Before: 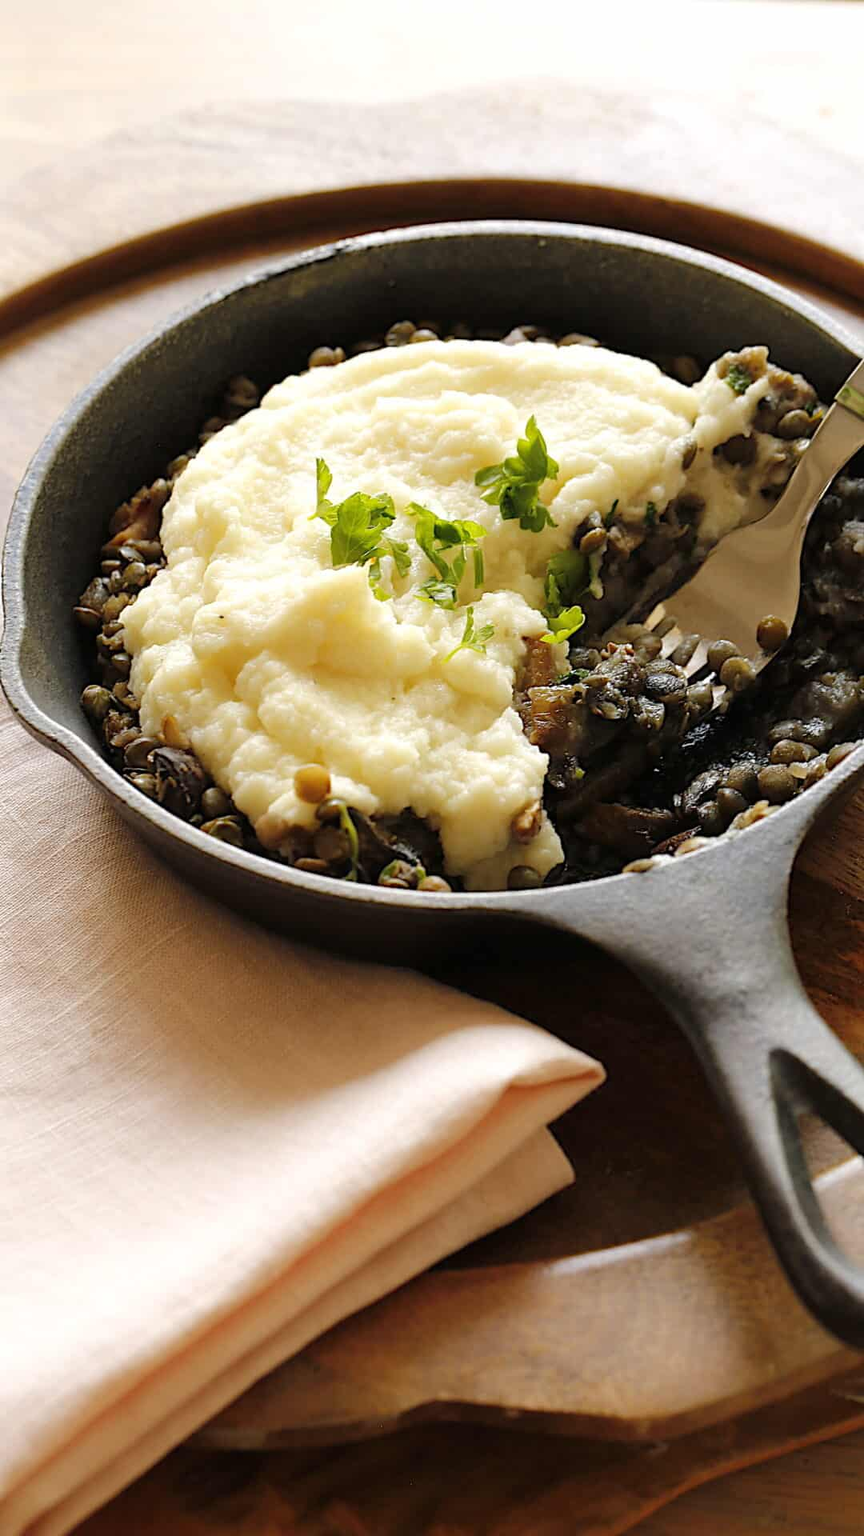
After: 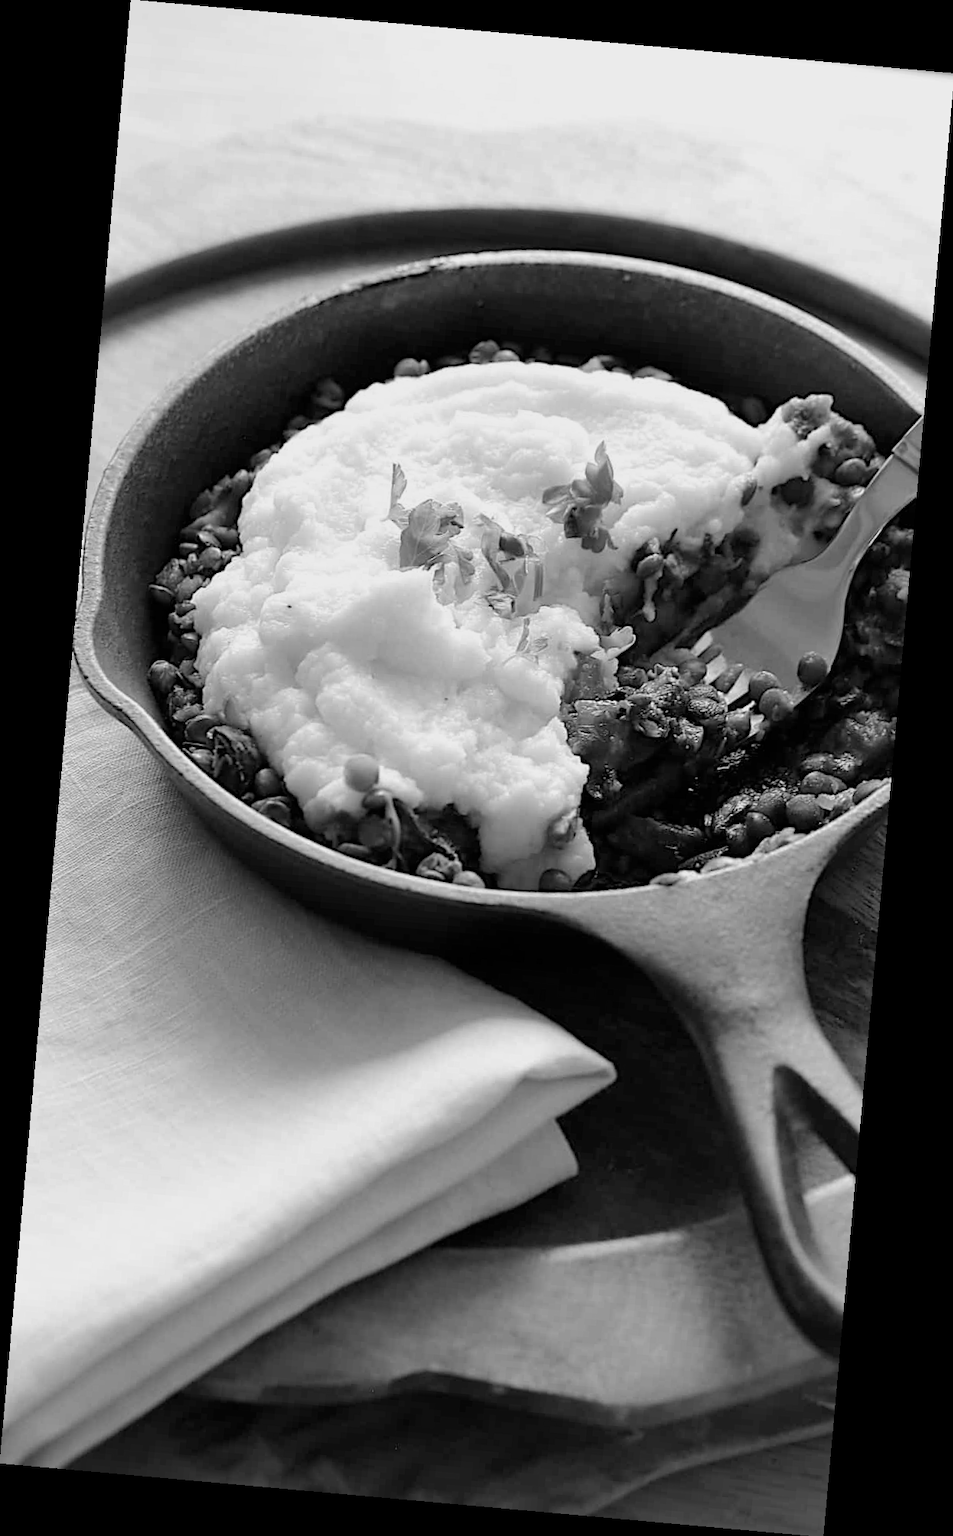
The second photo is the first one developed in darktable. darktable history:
rotate and perspective: rotation 5.12°, automatic cropping off
monochrome: a 32, b 64, size 2.3, highlights 1
color balance rgb: shadows lift › chroma 1%, shadows lift › hue 113°, highlights gain › chroma 0.2%, highlights gain › hue 333°, perceptual saturation grading › global saturation 20%, perceptual saturation grading › highlights -50%, perceptual saturation grading › shadows 25%, contrast -10%
